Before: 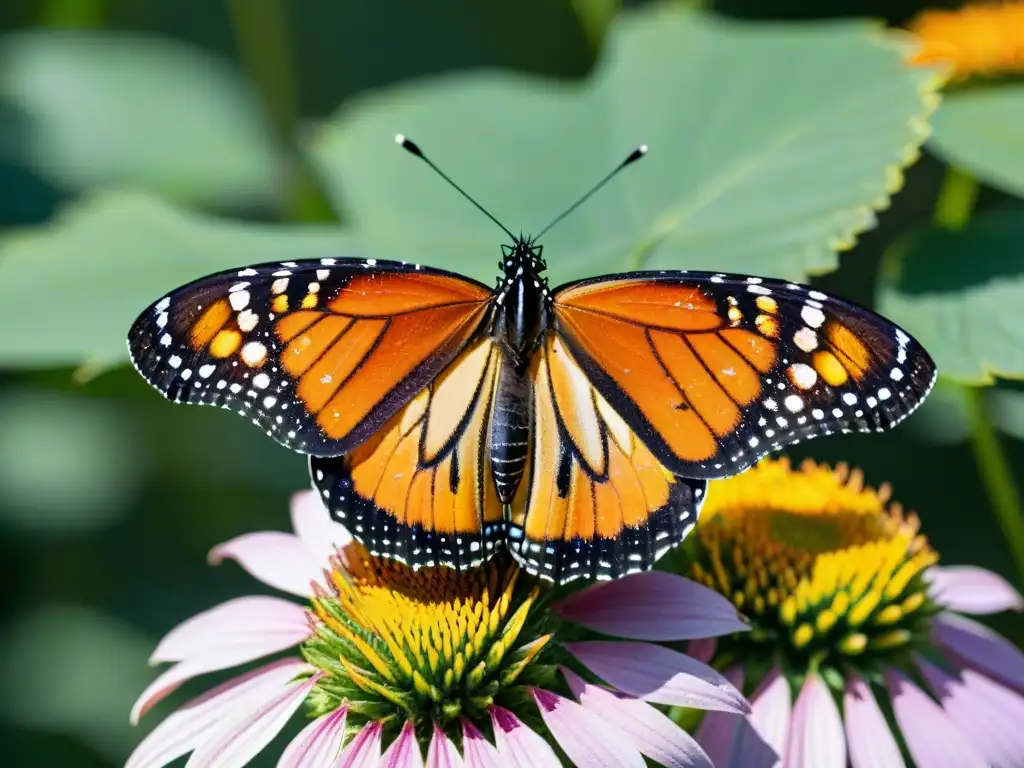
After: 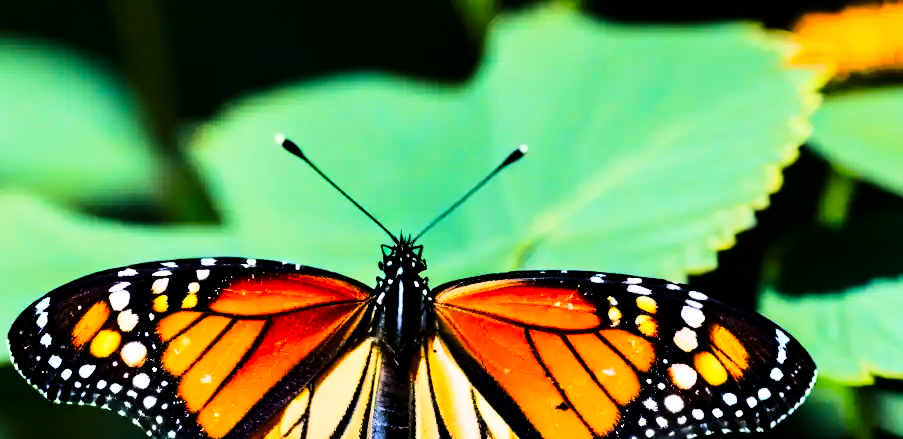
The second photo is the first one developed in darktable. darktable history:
tone curve: curves: ch0 [(0, 0) (0.004, 0) (0.133, 0.071) (0.325, 0.456) (0.832, 0.957) (1, 1)], color space Lab, linked channels, preserve colors none
contrast brightness saturation: contrast 0.13, brightness -0.24, saturation 0.14
crop and rotate: left 11.812%, bottom 42.776%
velvia: strength 50%
